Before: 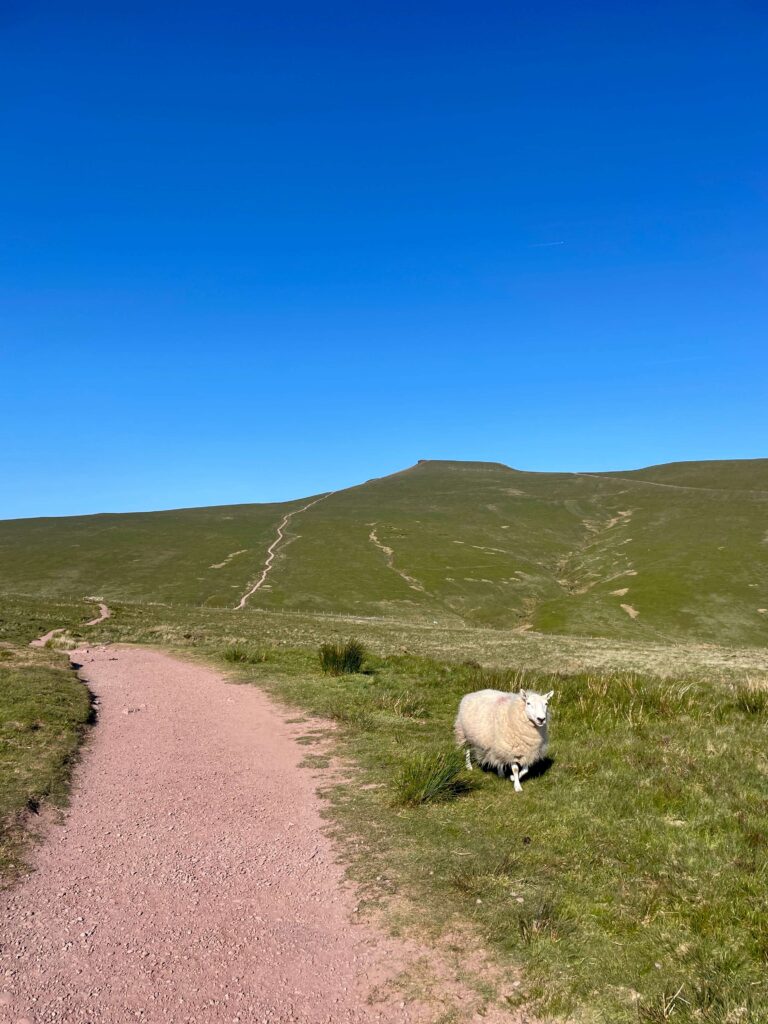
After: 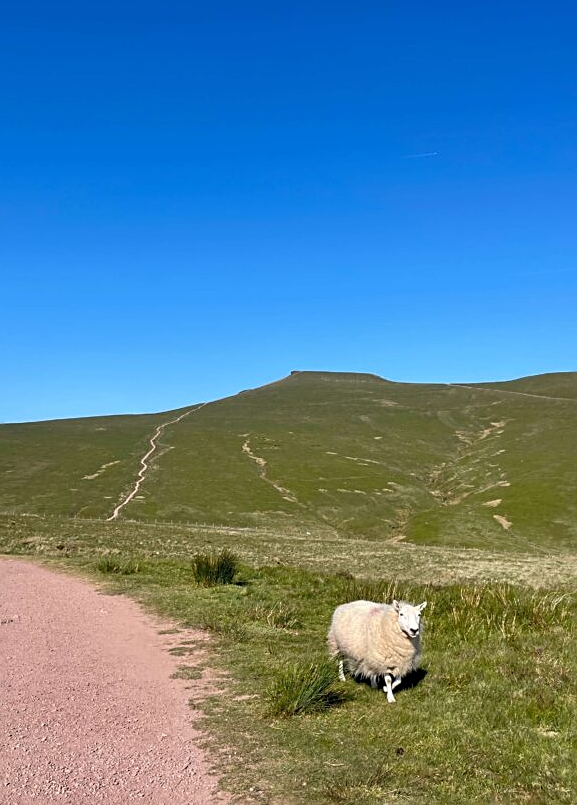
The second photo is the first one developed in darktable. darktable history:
crop: left 16.552%, top 8.757%, right 8.215%, bottom 12.624%
sharpen: on, module defaults
